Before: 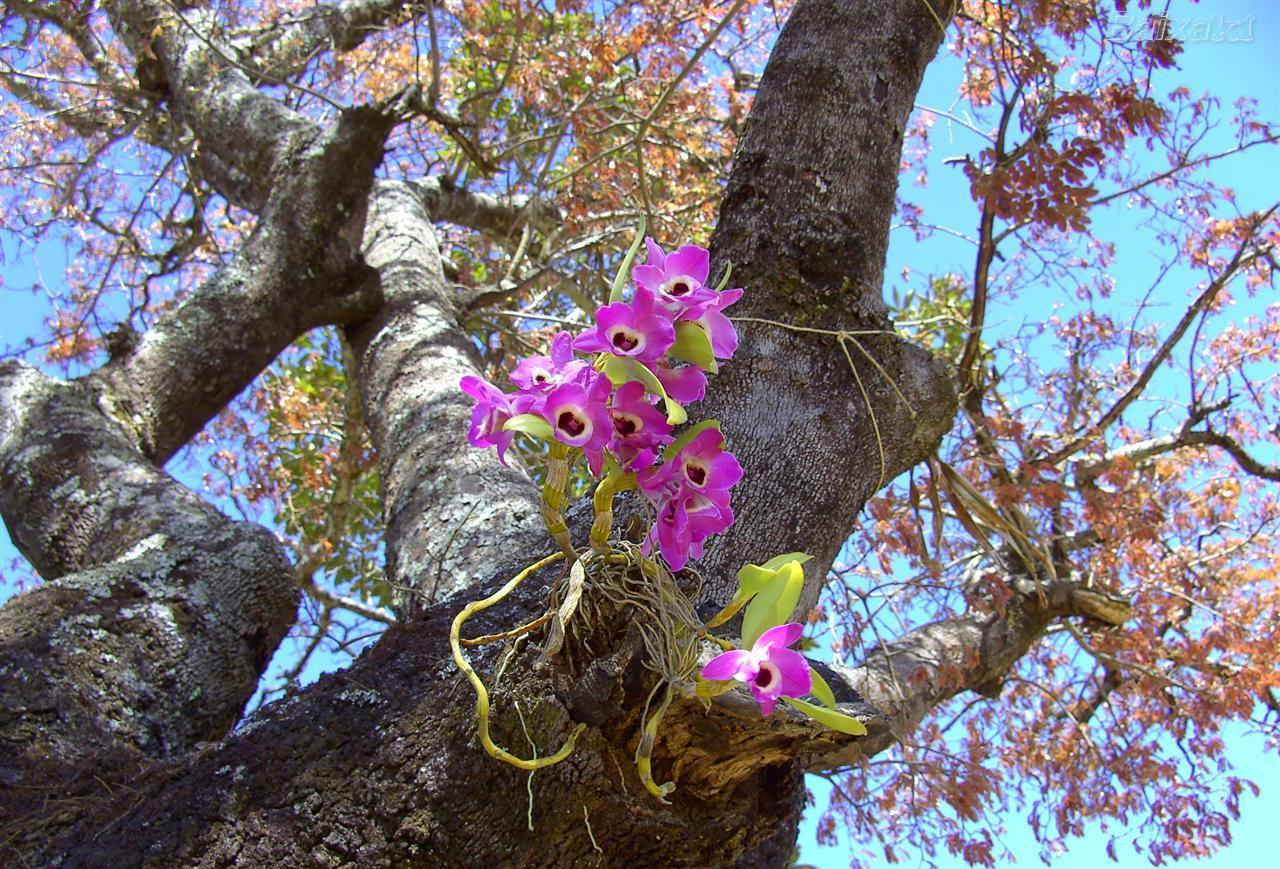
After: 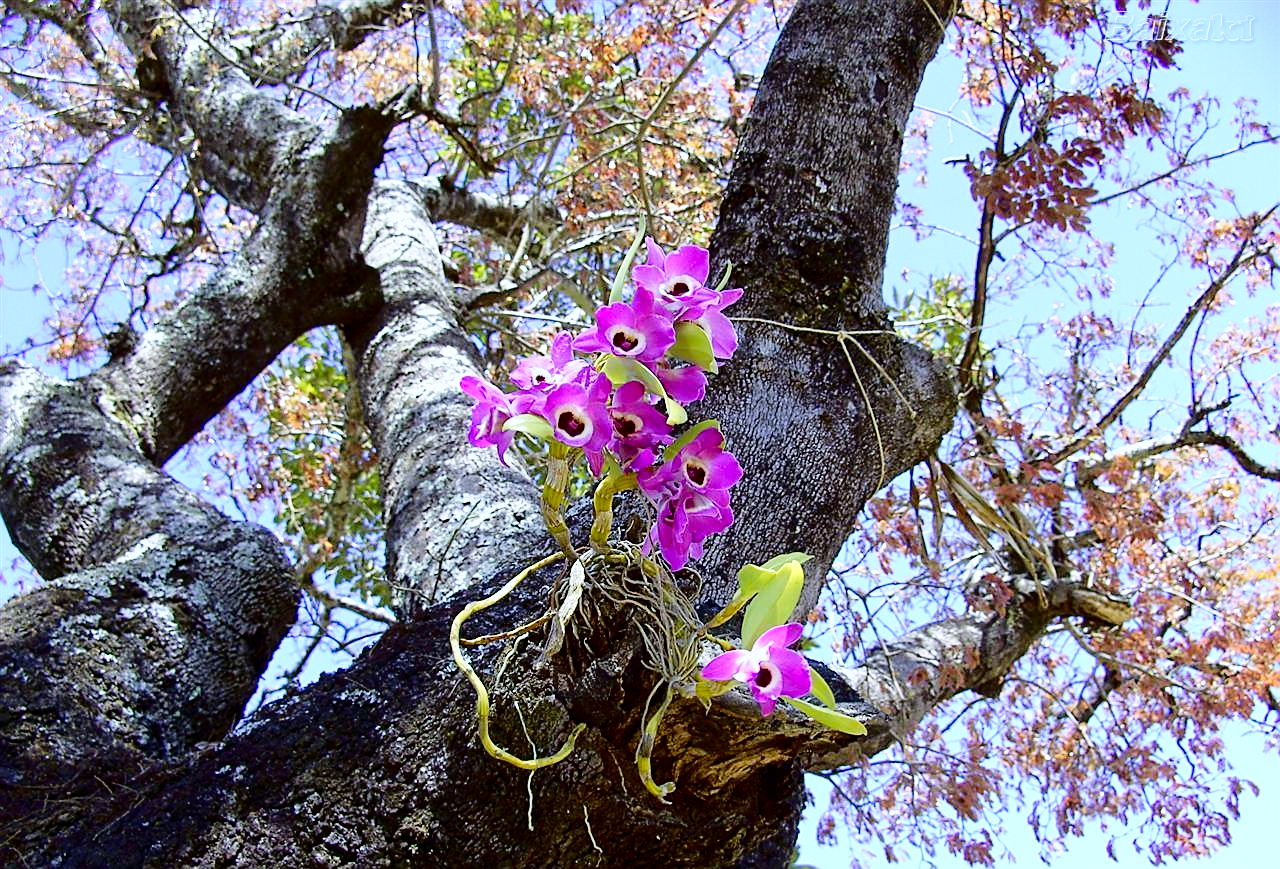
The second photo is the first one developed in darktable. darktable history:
sharpen: on, module defaults
tone curve: curves: ch0 [(0, 0) (0.004, 0.001) (0.02, 0.008) (0.218, 0.218) (0.664, 0.774) (0.832, 0.914) (1, 1)], preserve colors none
white balance: red 0.926, green 1.003, blue 1.133
fill light: exposure -2 EV, width 8.6
